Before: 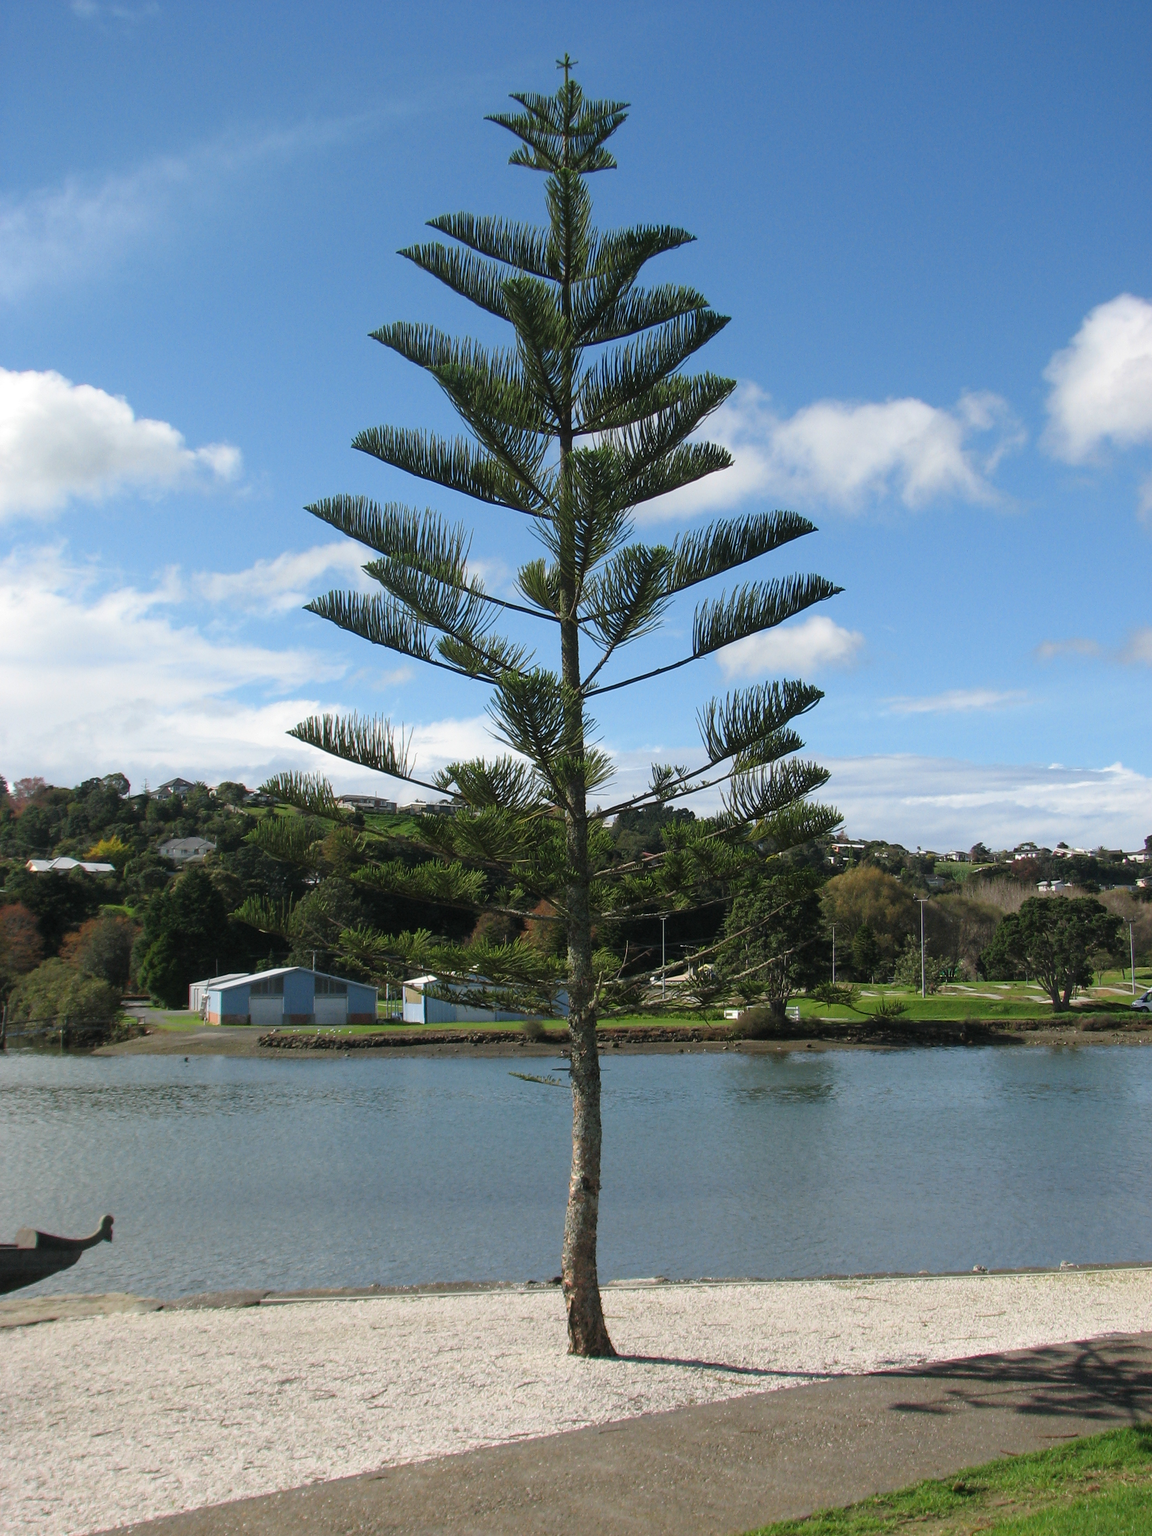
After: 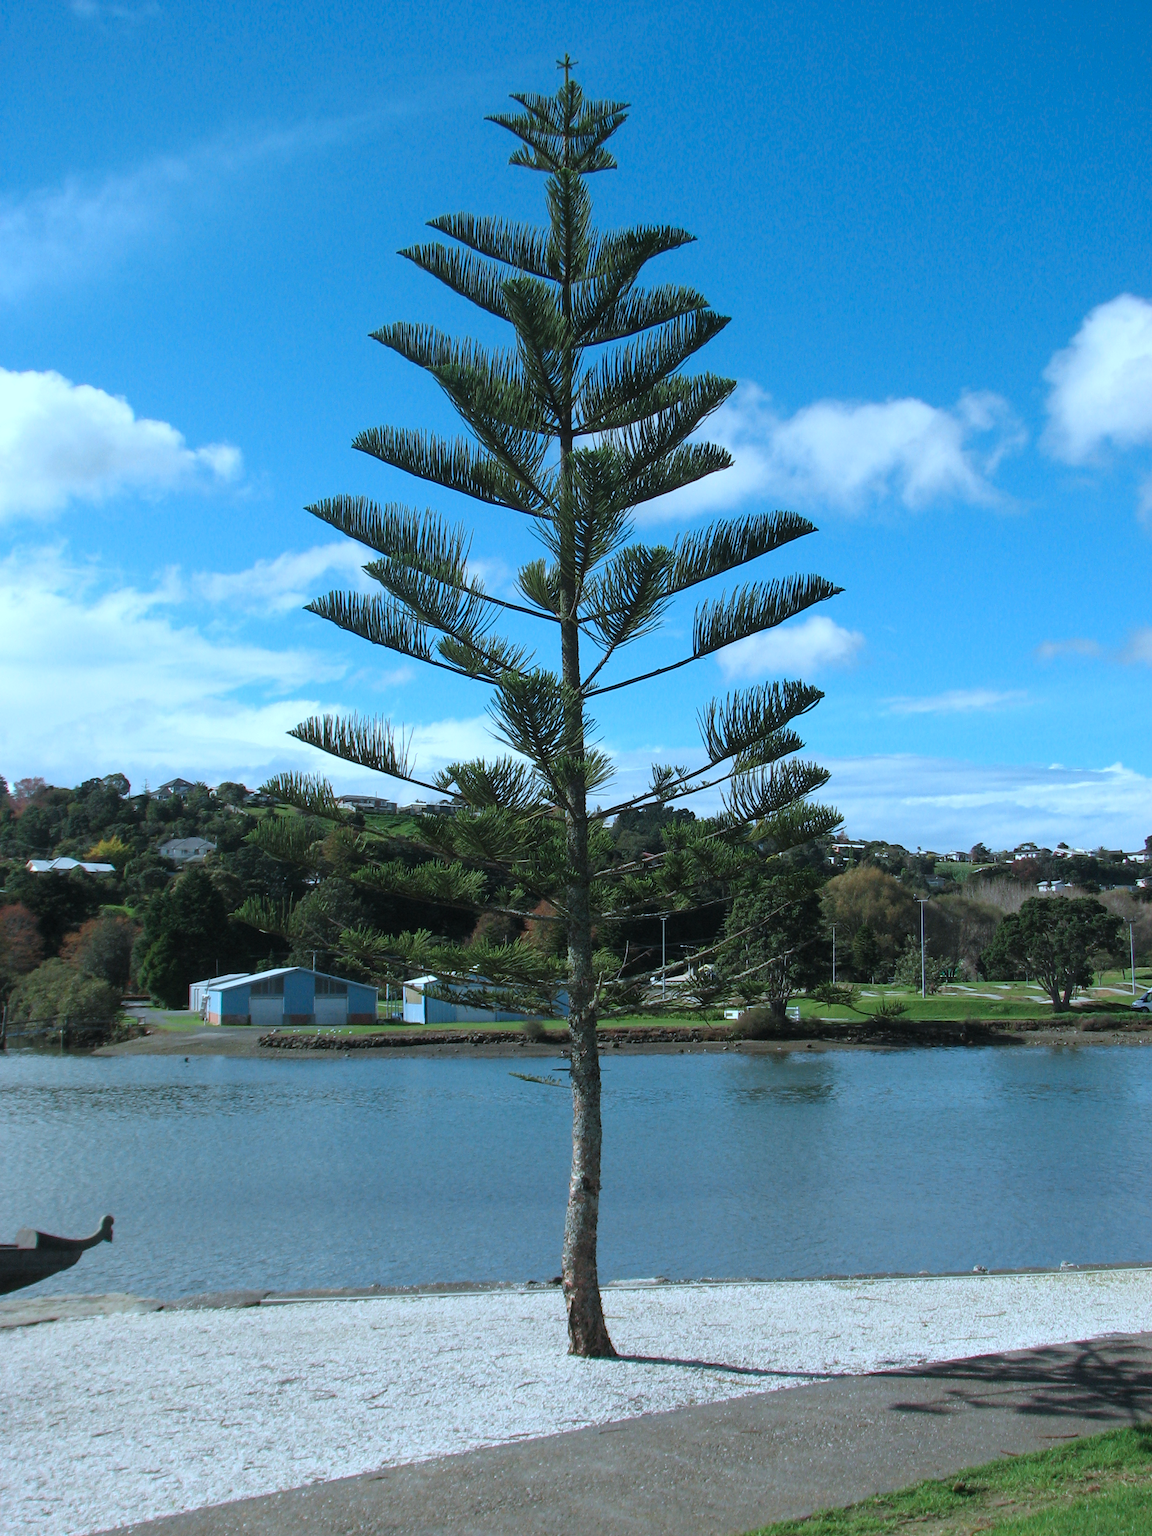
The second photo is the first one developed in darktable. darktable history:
color correction: highlights a* -9.35, highlights b* -23.15
tone equalizer: on, module defaults
